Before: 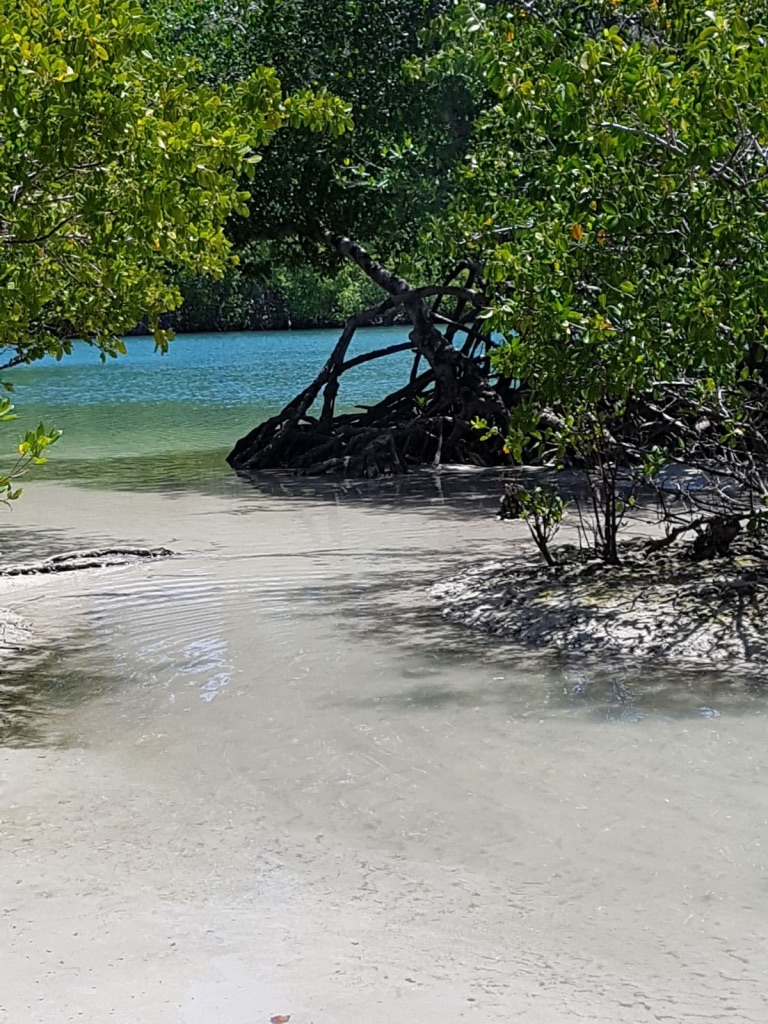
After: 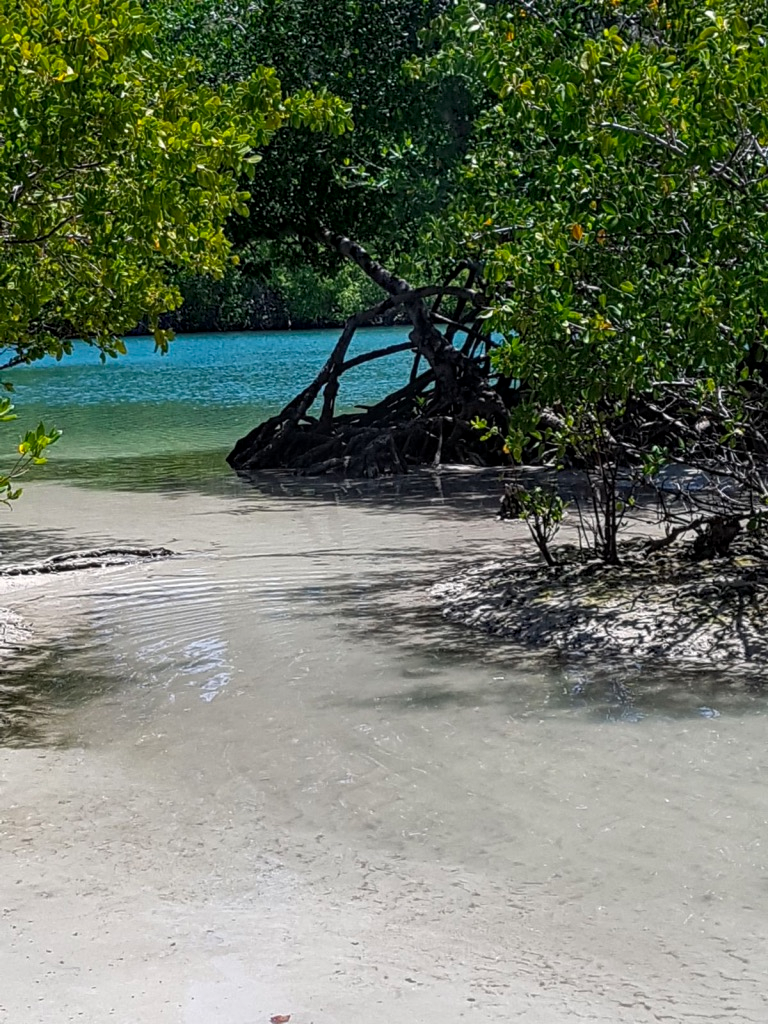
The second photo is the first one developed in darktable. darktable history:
local contrast: on, module defaults
tone curve: curves: ch0 [(0, 0) (0.405, 0.351) (1, 1)]
